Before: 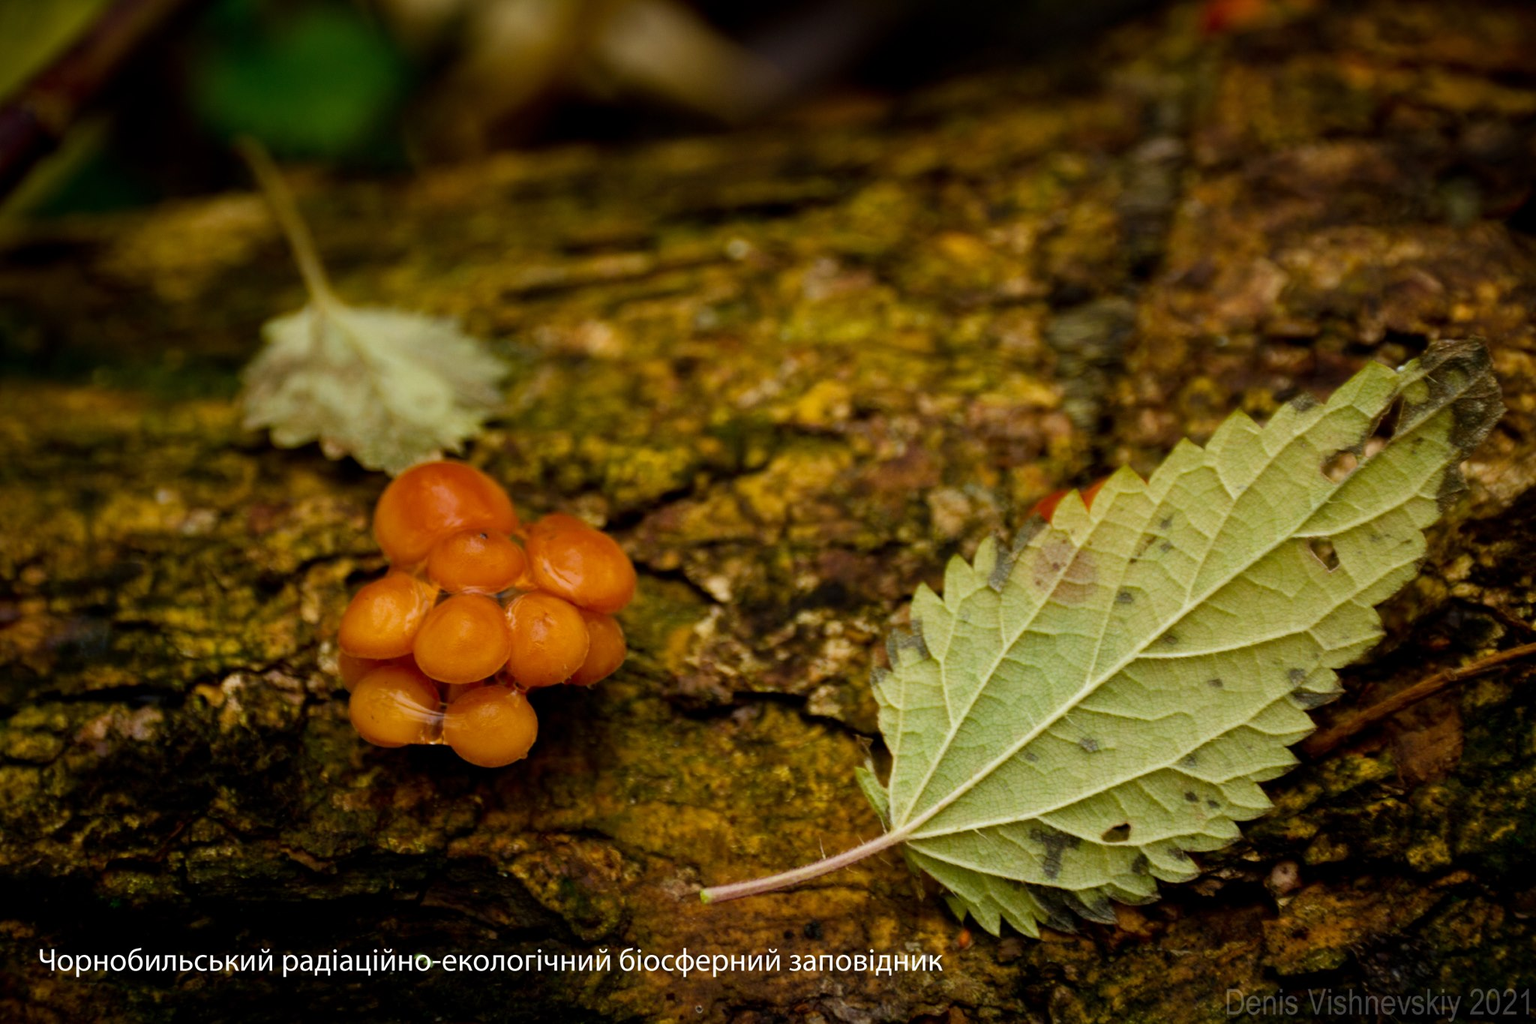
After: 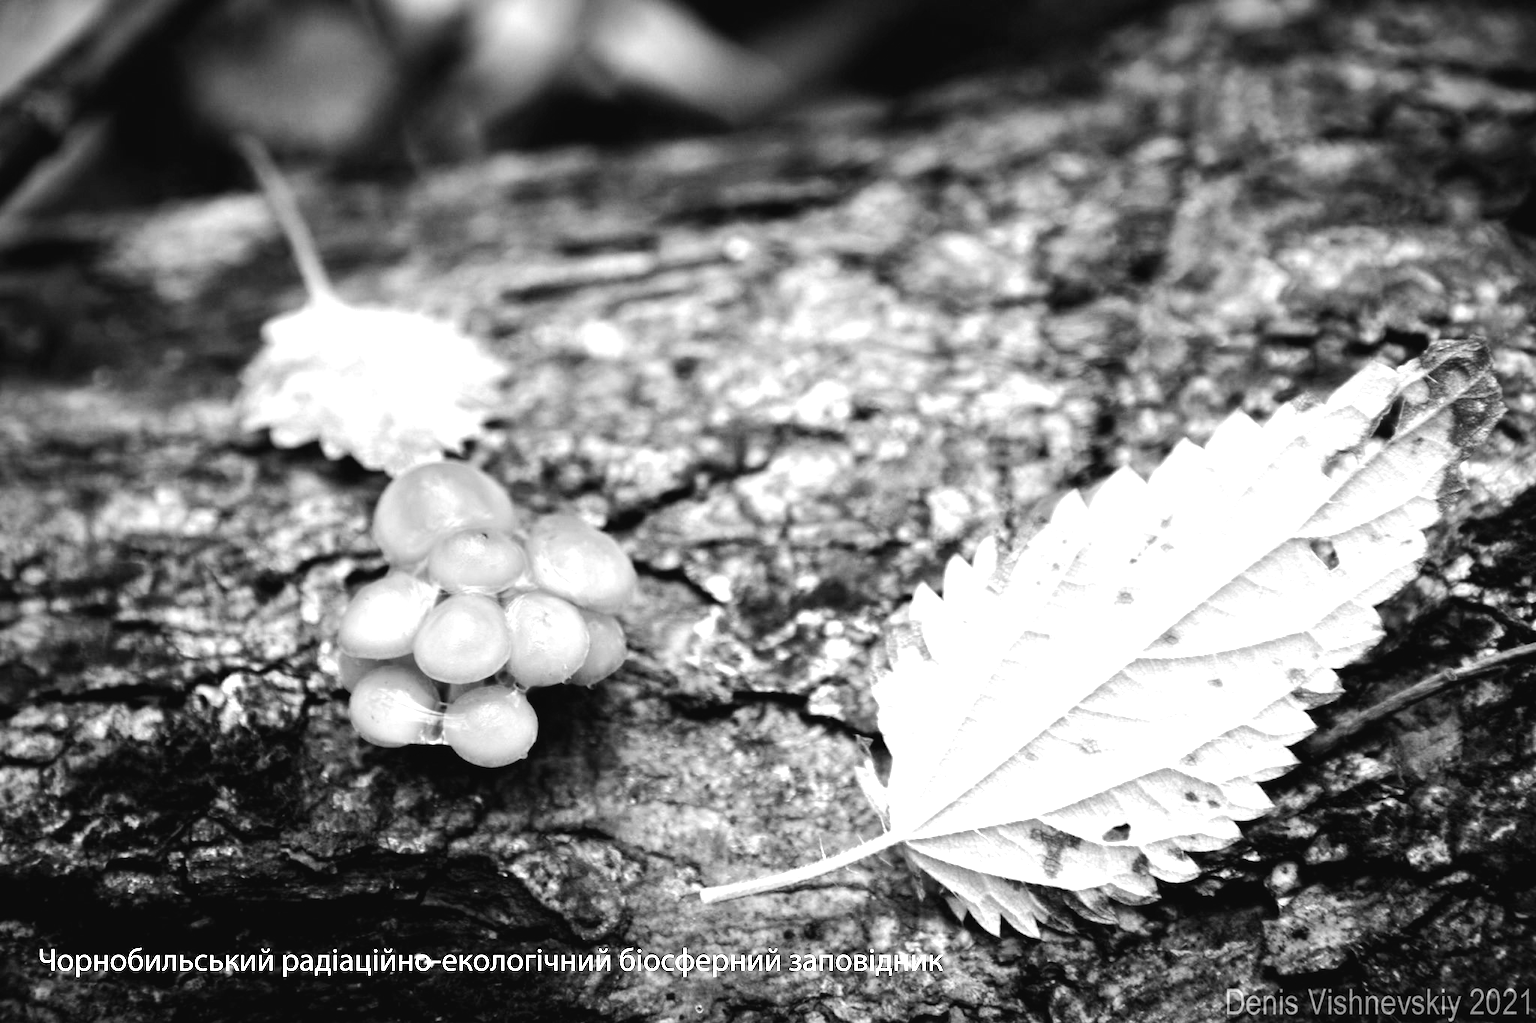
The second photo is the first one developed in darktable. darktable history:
monochrome: on, module defaults
exposure: black level correction 0, exposure 1.975 EV, compensate exposure bias true, compensate highlight preservation false
tone curve: curves: ch0 [(0, 0.019) (0.066, 0.043) (0.189, 0.182) (0.368, 0.407) (0.501, 0.564) (0.677, 0.729) (0.851, 0.861) (0.997, 0.959)]; ch1 [(0, 0) (0.187, 0.121) (0.388, 0.346) (0.437, 0.409) (0.474, 0.472) (0.499, 0.501) (0.514, 0.515) (0.542, 0.557) (0.645, 0.686) (0.812, 0.856) (1, 1)]; ch2 [(0, 0) (0.246, 0.214) (0.421, 0.427) (0.459, 0.484) (0.5, 0.504) (0.518, 0.523) (0.529, 0.548) (0.56, 0.576) (0.607, 0.63) (0.744, 0.734) (0.867, 0.821) (0.993, 0.889)], color space Lab, independent channels, preserve colors none
color balance rgb: shadows lift › chroma 1%, shadows lift › hue 217.2°, power › hue 310.8°, highlights gain › chroma 1%, highlights gain › hue 54°, global offset › luminance 0.5%, global offset › hue 171.6°, perceptual saturation grading › global saturation 14.09%, perceptual saturation grading › highlights -25%, perceptual saturation grading › shadows 30%, perceptual brilliance grading › highlights 13.42%, perceptual brilliance grading › mid-tones 8.05%, perceptual brilliance grading › shadows -17.45%, global vibrance 25%
